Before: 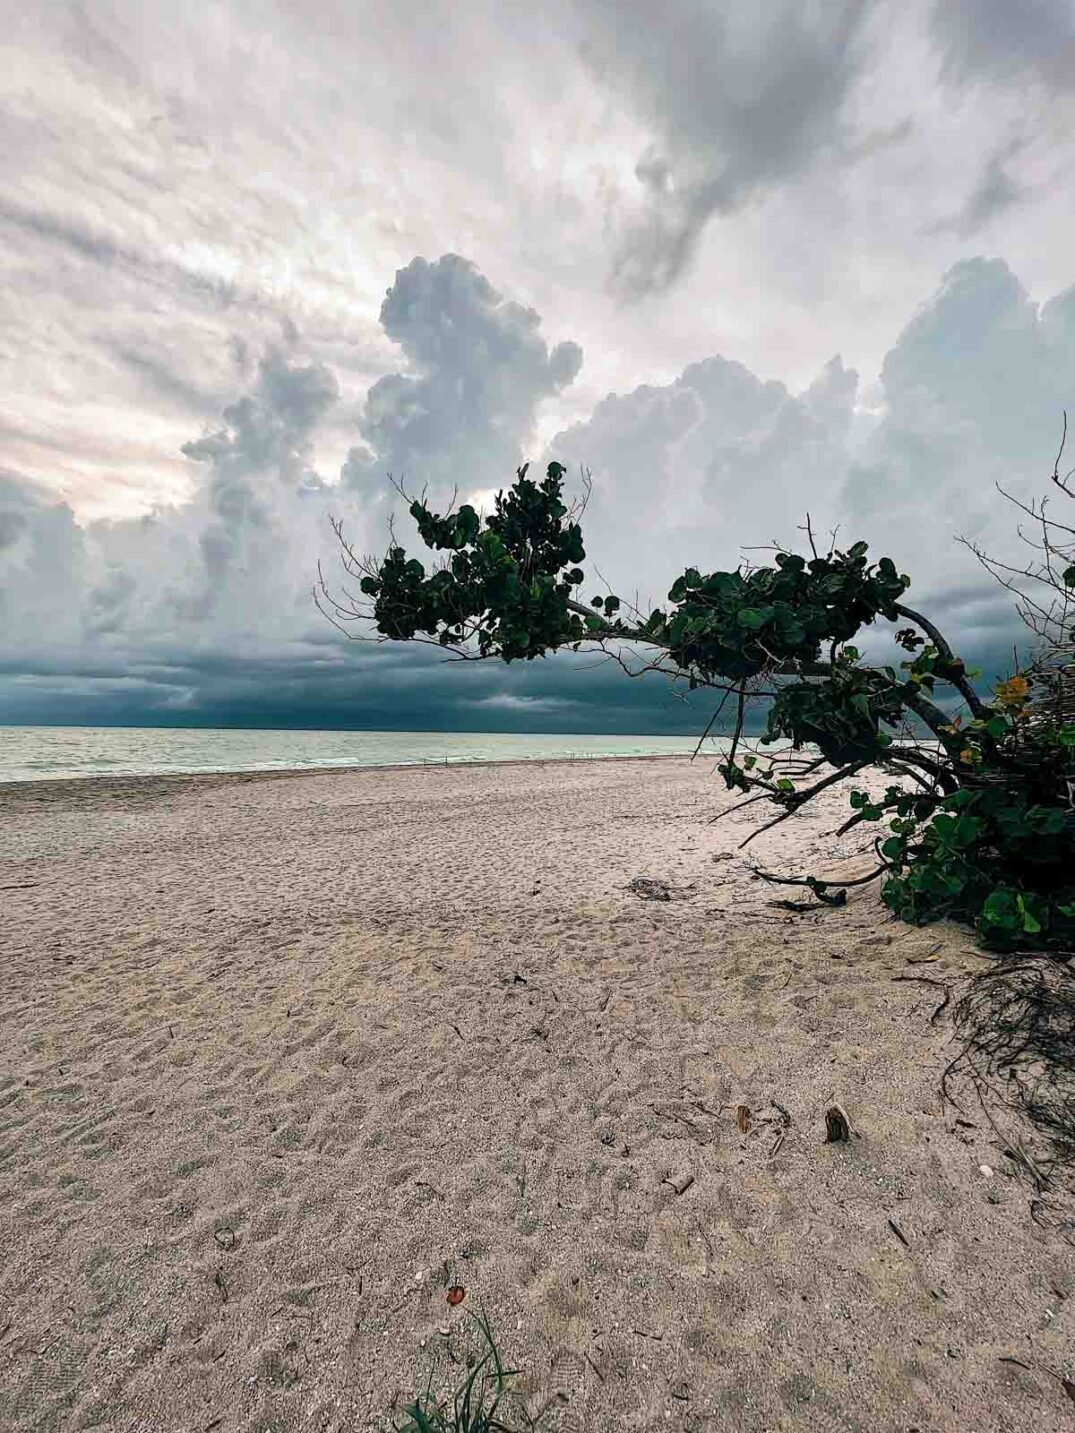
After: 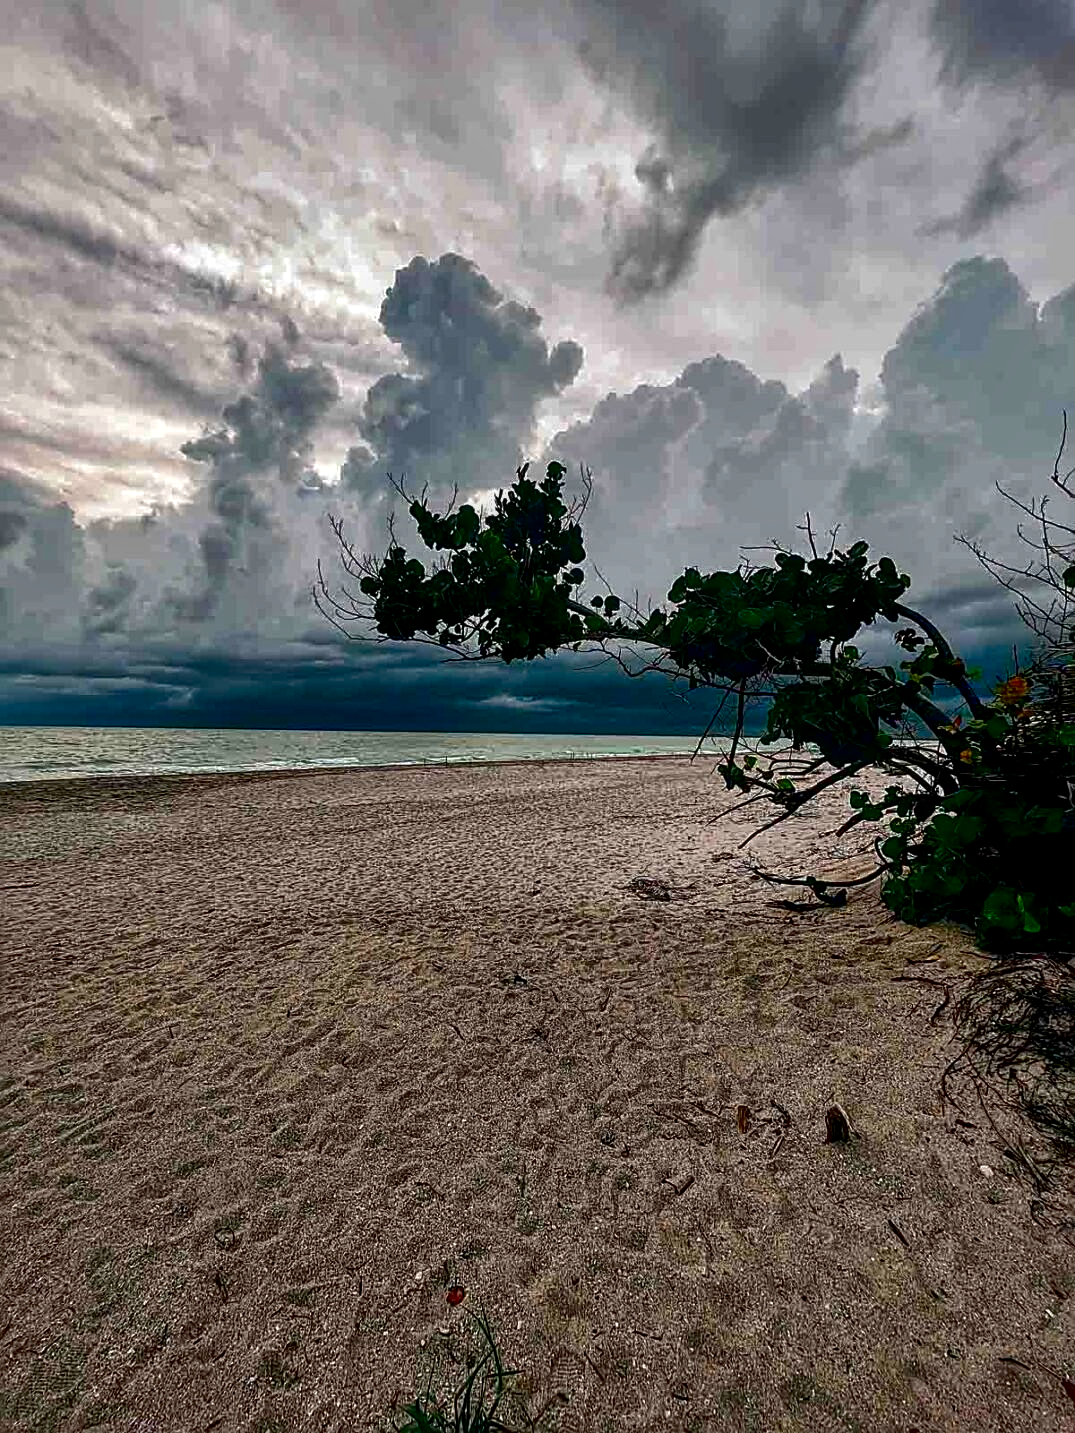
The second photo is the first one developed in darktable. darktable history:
shadows and highlights: on, module defaults
sharpen: on, module defaults
contrast brightness saturation: contrast 0.091, brightness -0.578, saturation 0.171
local contrast: on, module defaults
